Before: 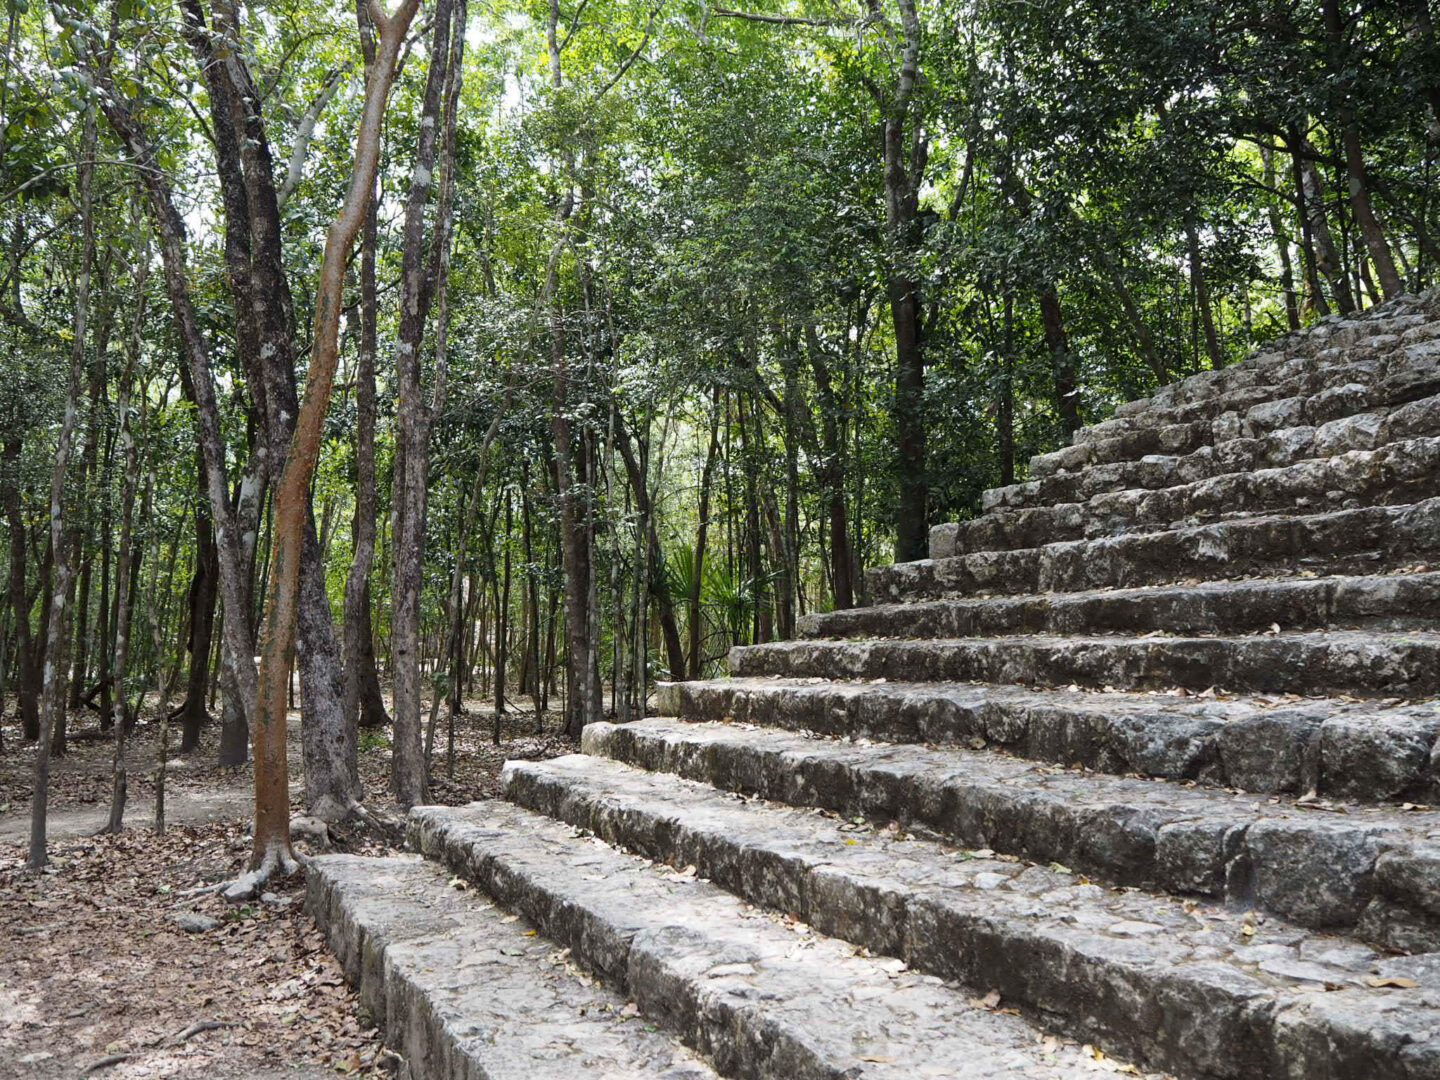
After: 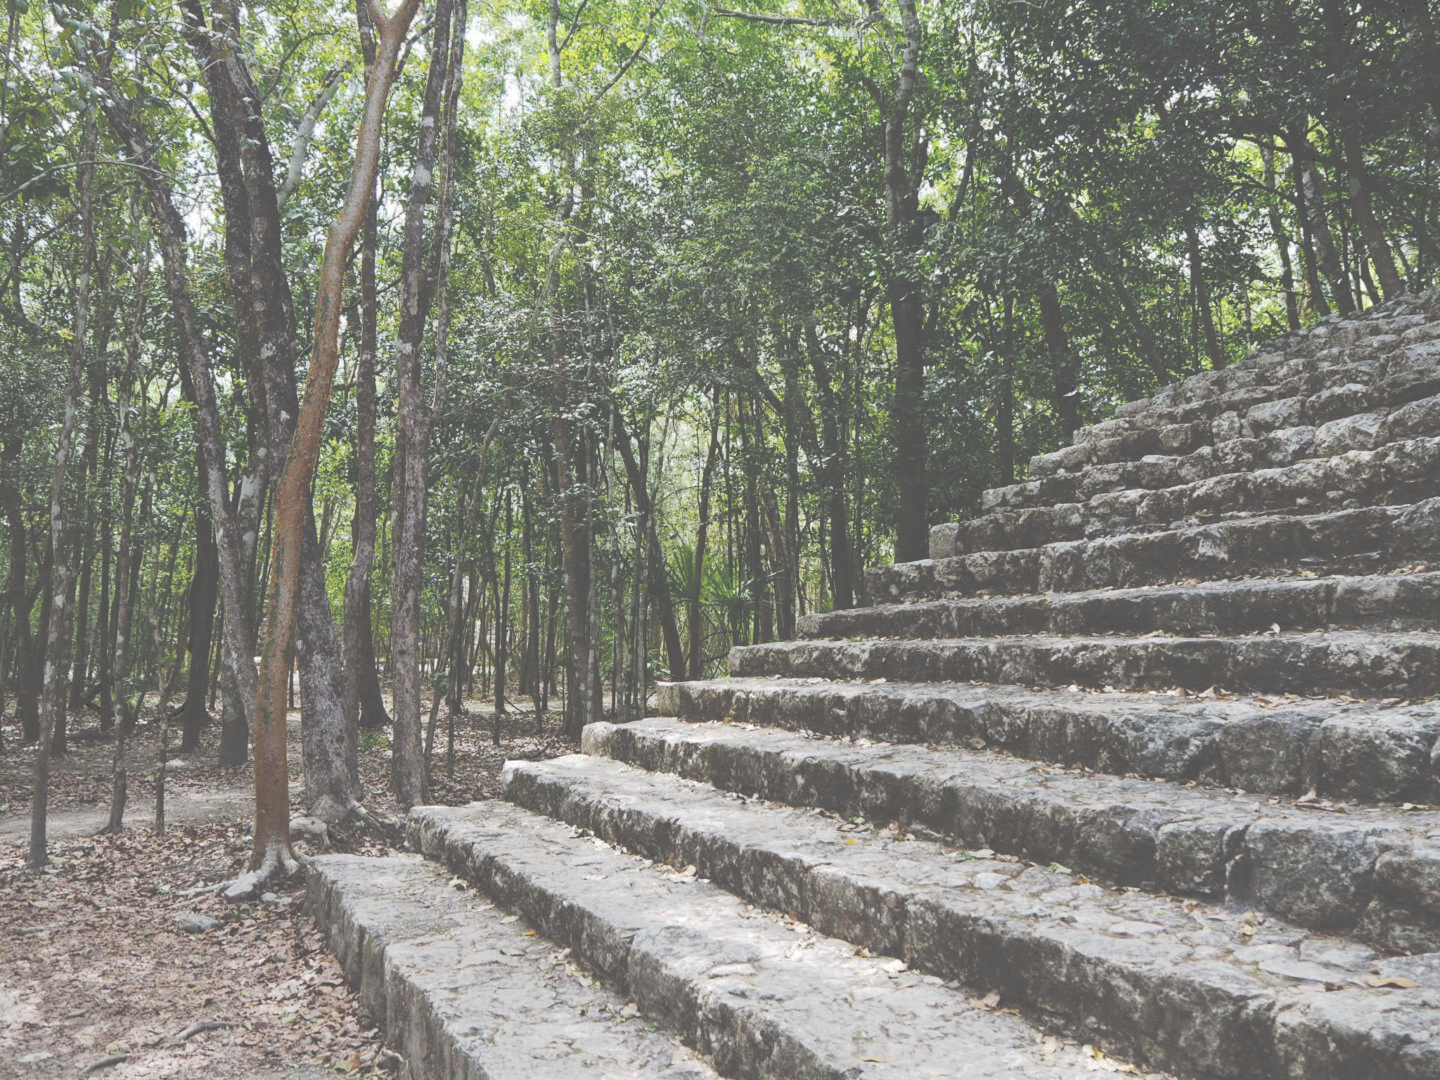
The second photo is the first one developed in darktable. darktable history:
tone curve: curves: ch0 [(0, 0) (0.003, 0.346) (0.011, 0.346) (0.025, 0.346) (0.044, 0.35) (0.069, 0.354) (0.1, 0.361) (0.136, 0.368) (0.177, 0.381) (0.224, 0.395) (0.277, 0.421) (0.335, 0.458) (0.399, 0.502) (0.468, 0.556) (0.543, 0.617) (0.623, 0.685) (0.709, 0.748) (0.801, 0.814) (0.898, 0.865) (1, 1)], preserve colors none
